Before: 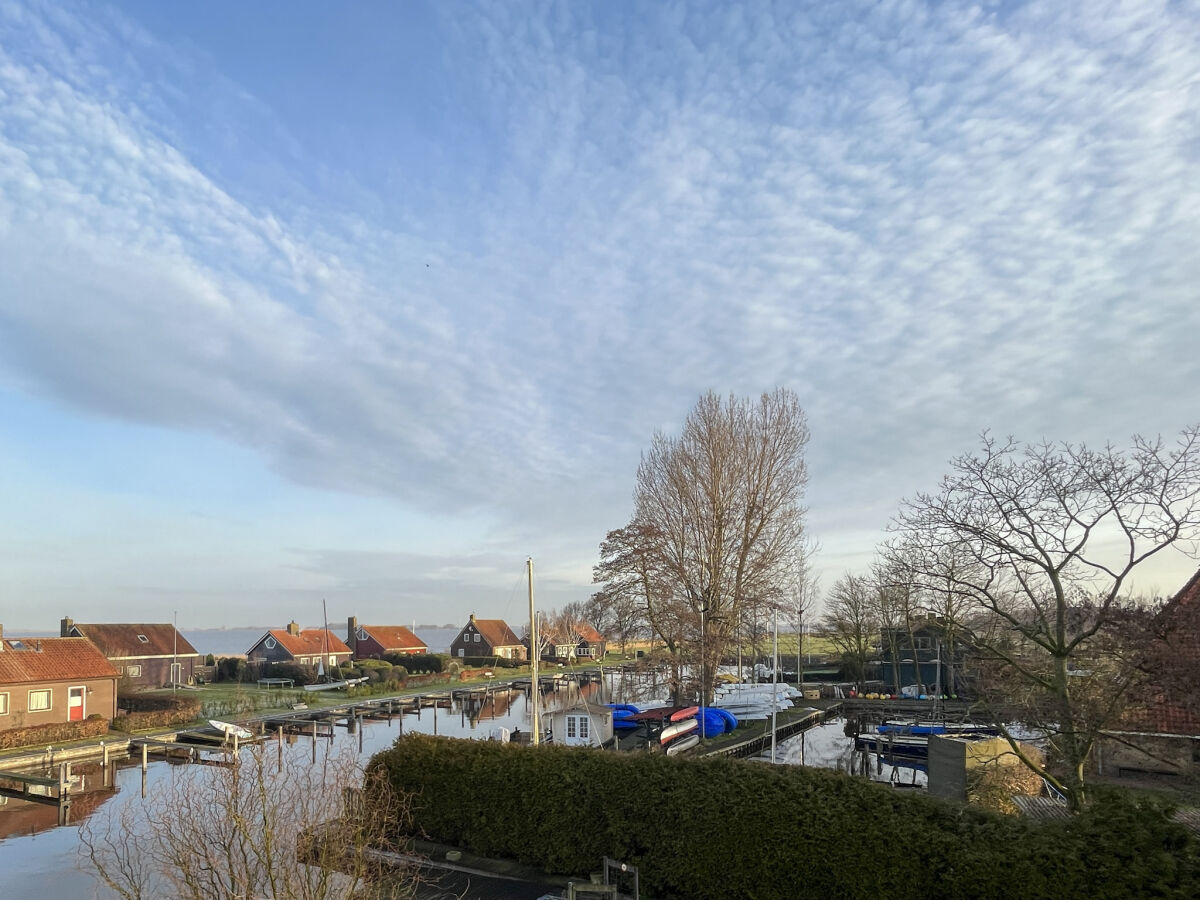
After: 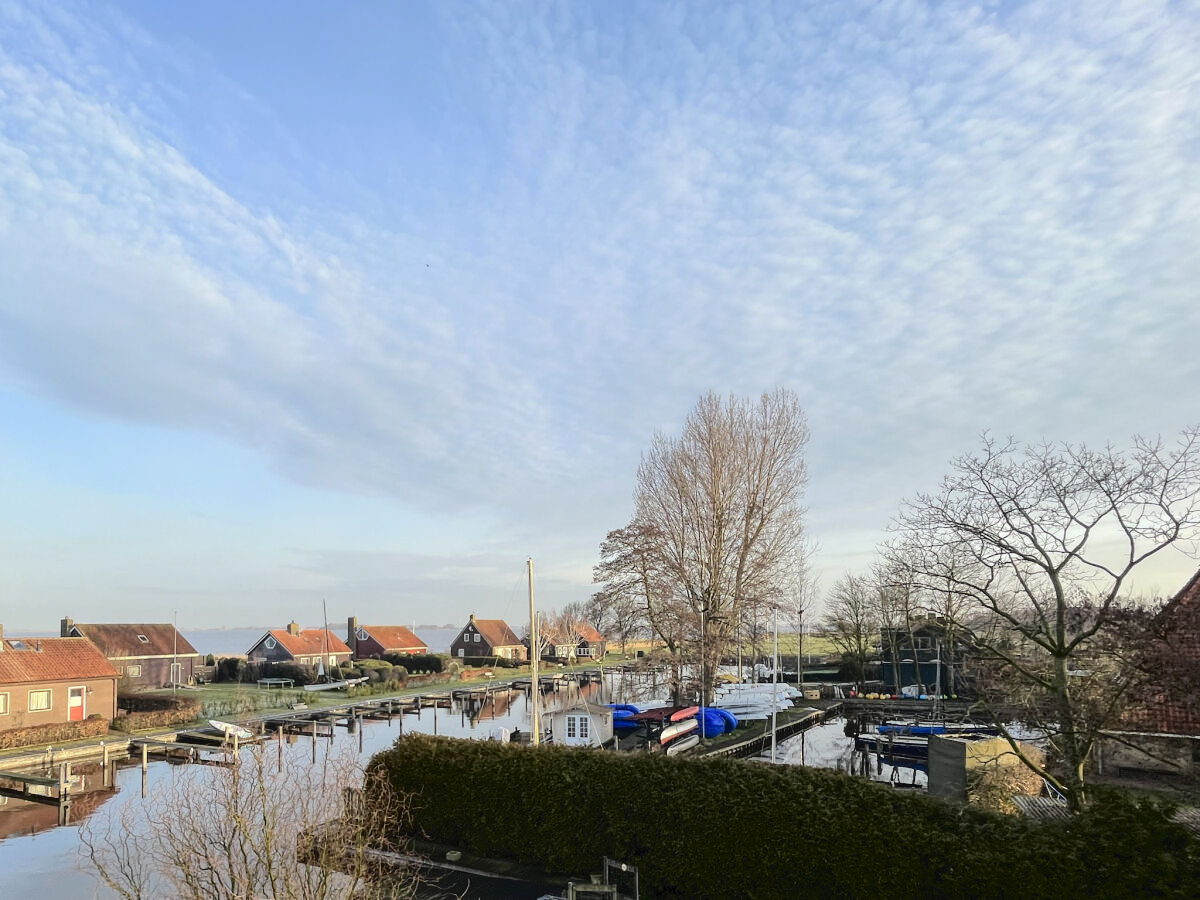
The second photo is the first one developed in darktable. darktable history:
tone curve: curves: ch0 [(0, 0) (0.003, 0.031) (0.011, 0.033) (0.025, 0.038) (0.044, 0.049) (0.069, 0.059) (0.1, 0.071) (0.136, 0.093) (0.177, 0.142) (0.224, 0.204) (0.277, 0.292) (0.335, 0.387) (0.399, 0.484) (0.468, 0.567) (0.543, 0.643) (0.623, 0.712) (0.709, 0.776) (0.801, 0.837) (0.898, 0.903) (1, 1)], color space Lab, independent channels
